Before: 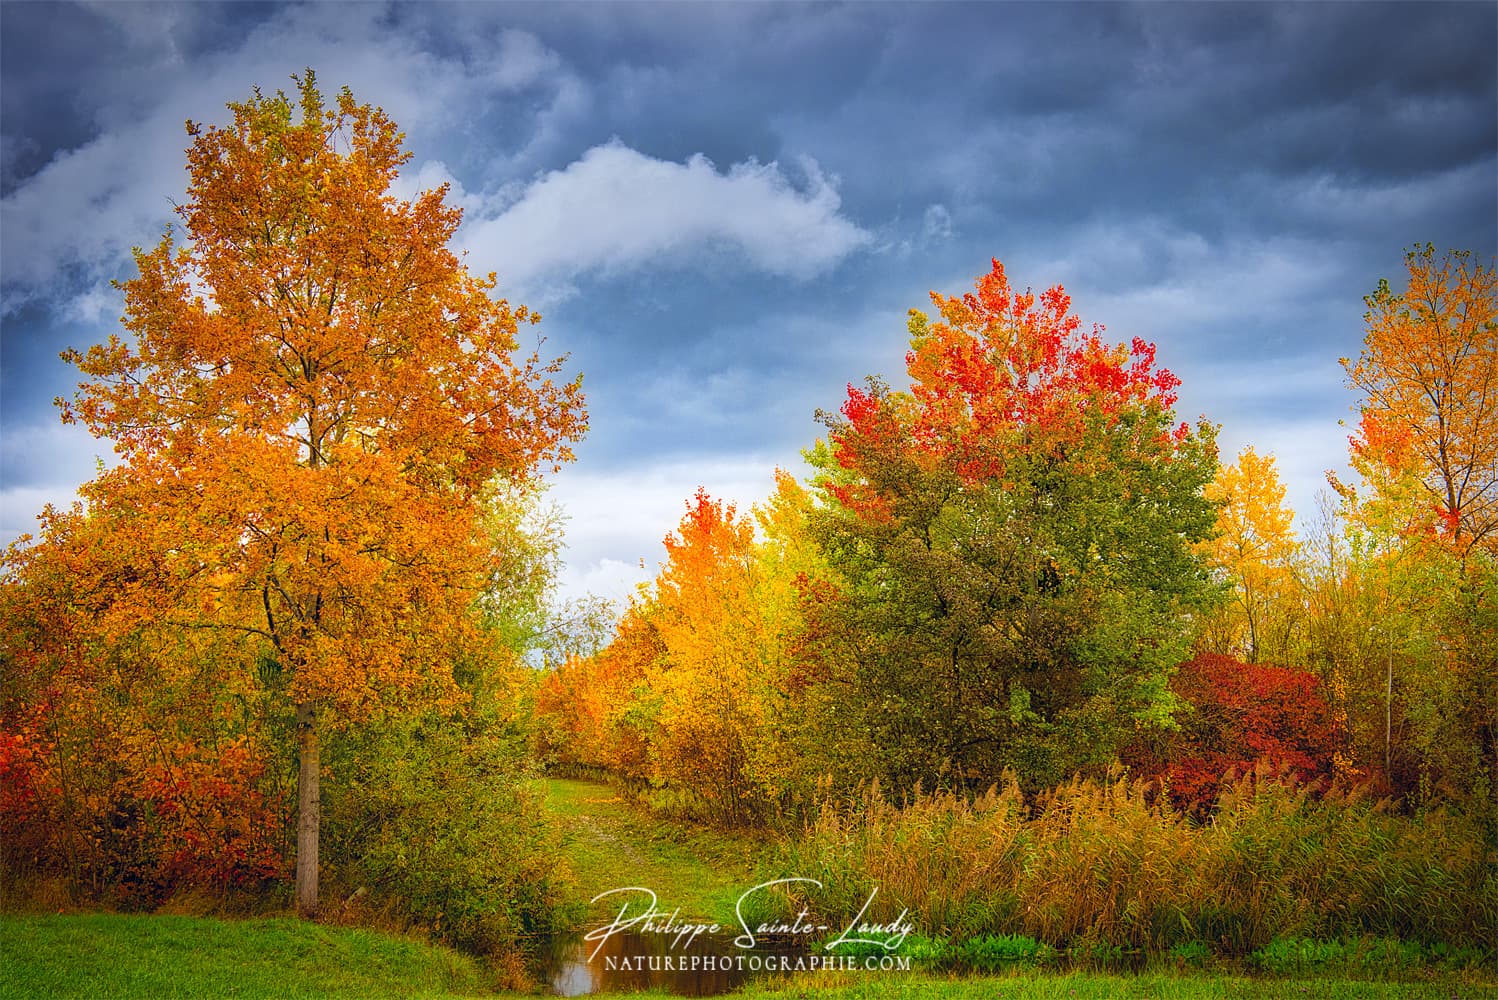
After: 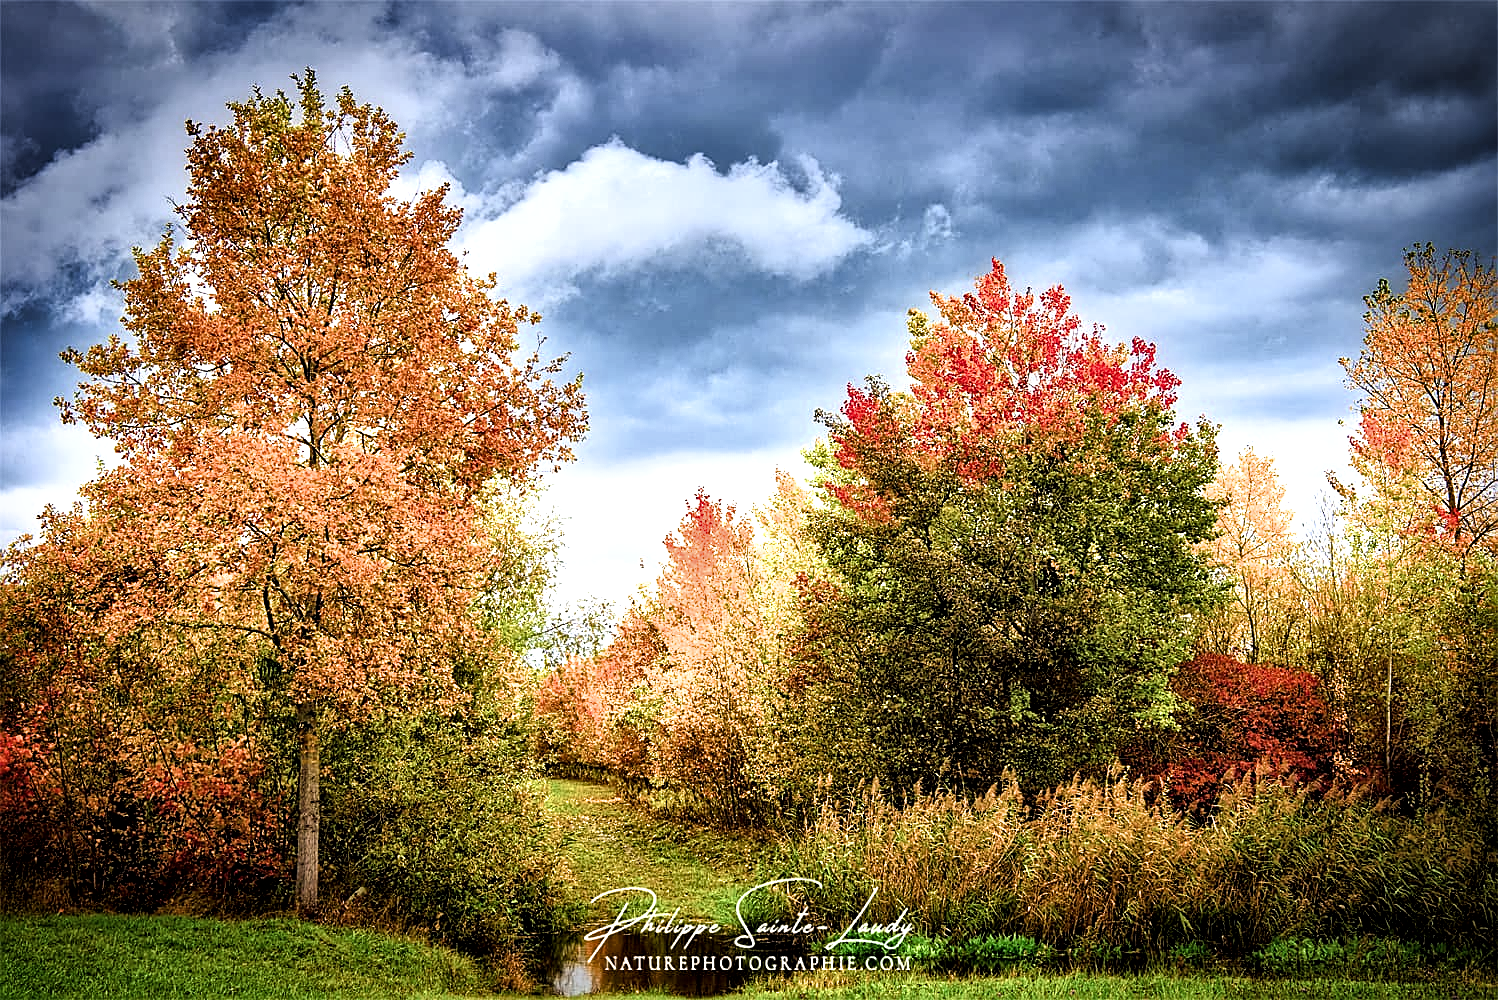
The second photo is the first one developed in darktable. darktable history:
filmic rgb: black relative exposure -8.26 EV, white relative exposure 2.23 EV, threshold 5.97 EV, hardness 7.18, latitude 85.54%, contrast 1.71, highlights saturation mix -3.54%, shadows ↔ highlights balance -2.95%, enable highlight reconstruction true
local contrast: mode bilateral grid, contrast 26, coarseness 61, detail 151%, midtone range 0.2
sharpen: on, module defaults
